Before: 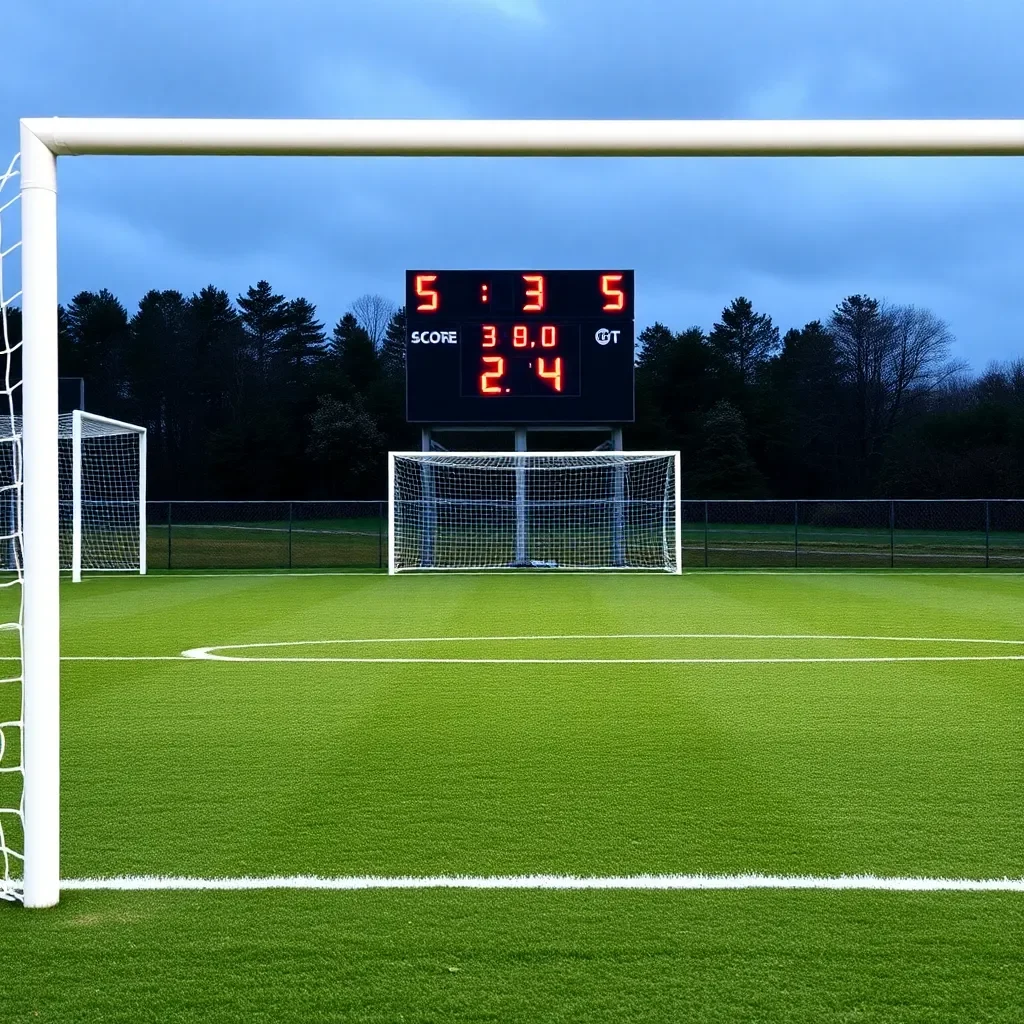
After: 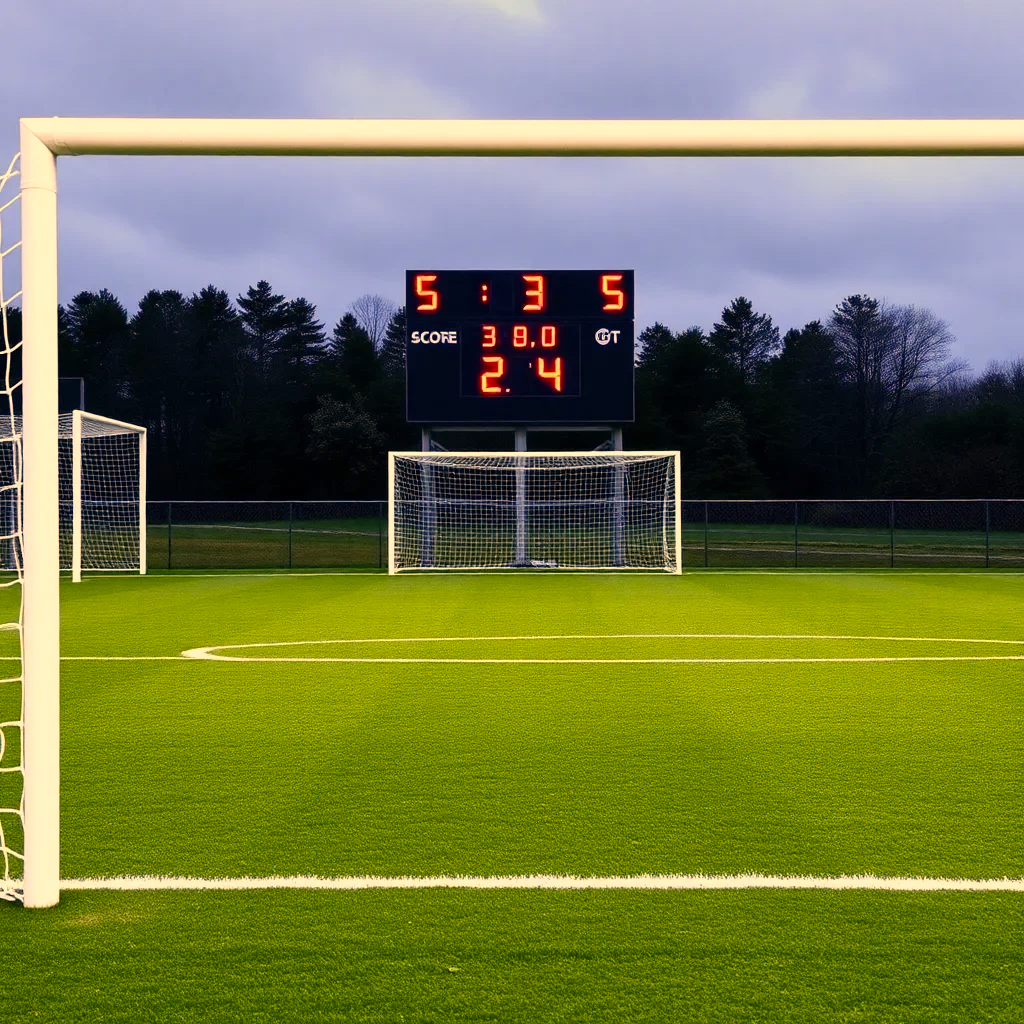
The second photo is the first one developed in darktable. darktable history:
color correction: highlights a* 14.92, highlights b* 30.82
